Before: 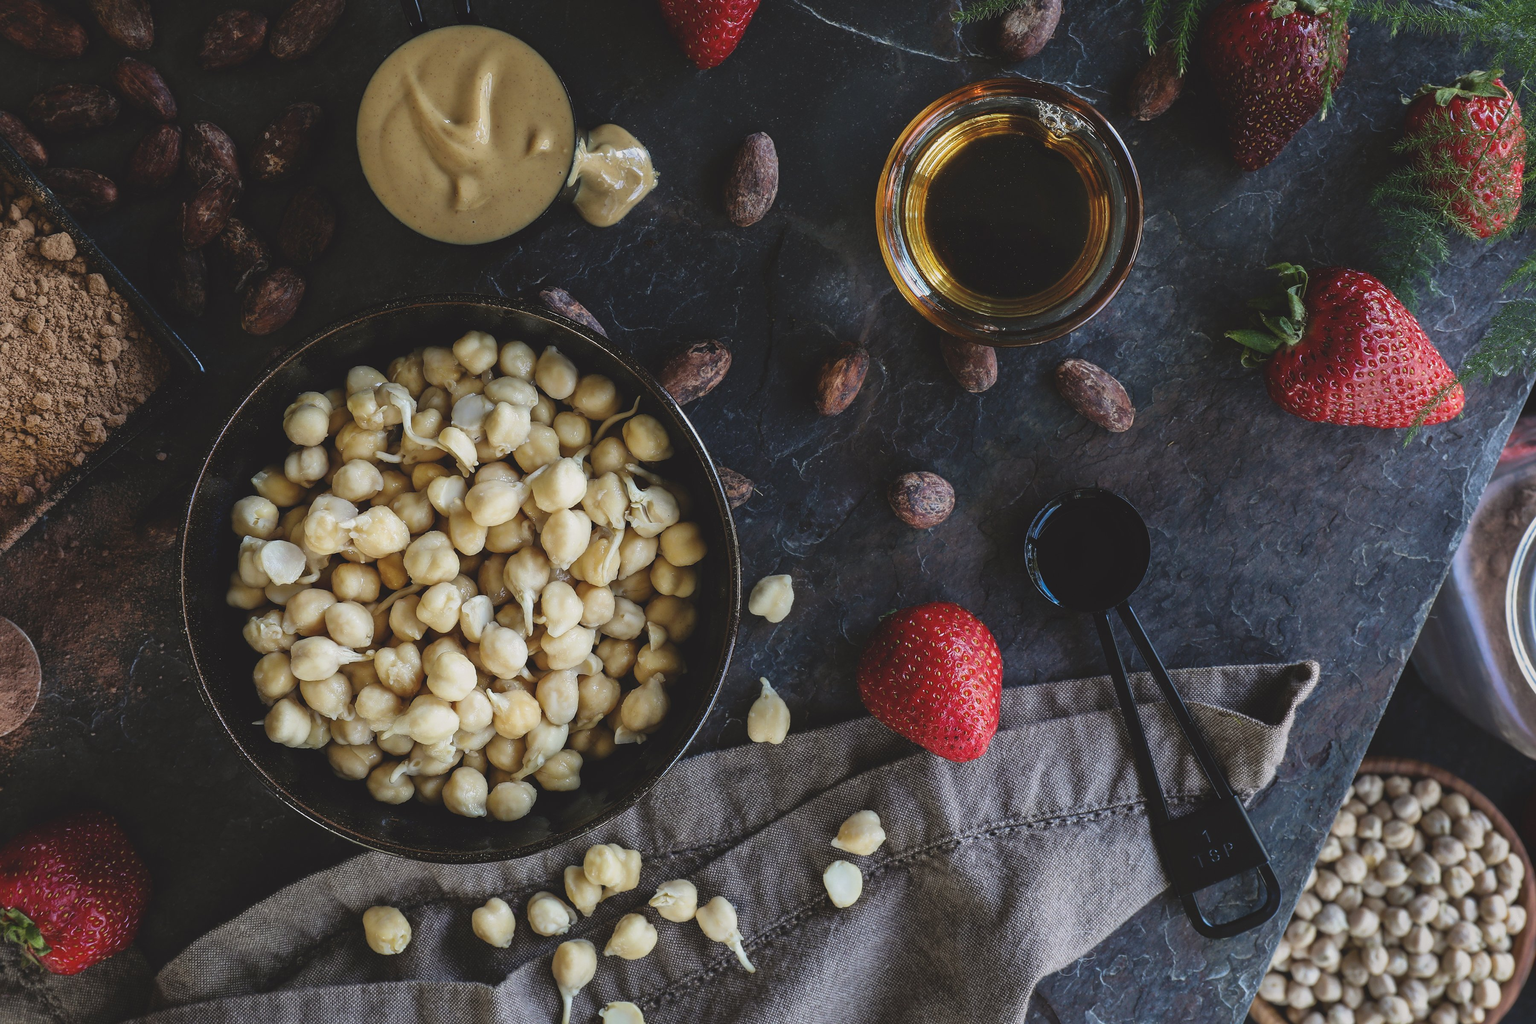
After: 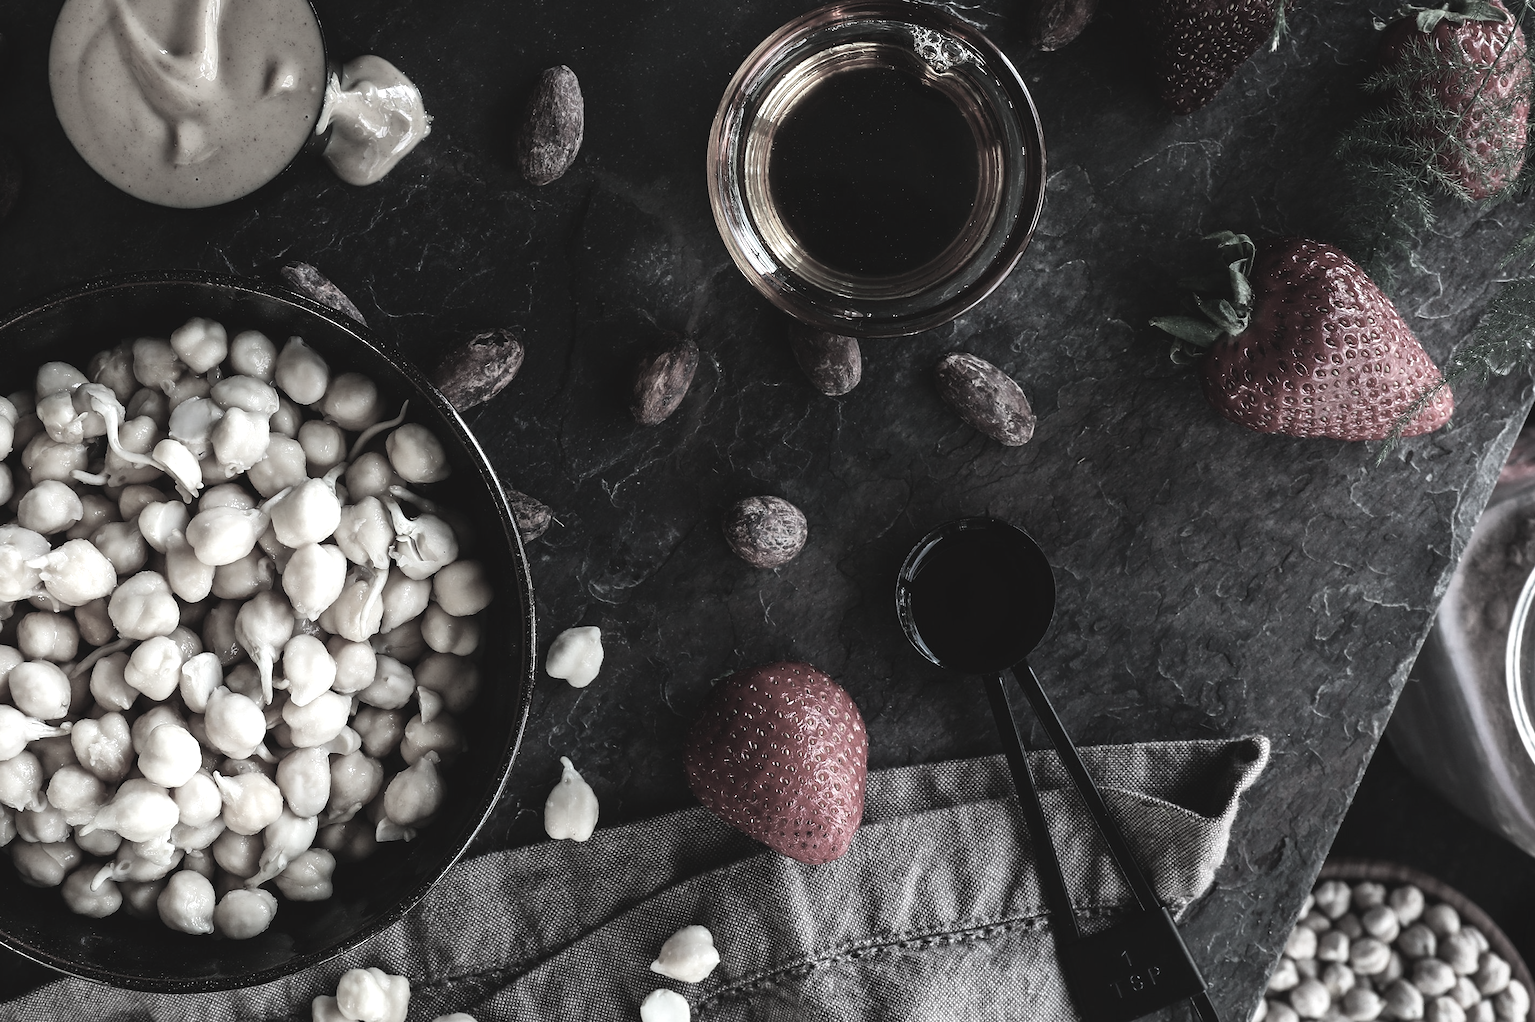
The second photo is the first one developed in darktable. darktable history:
tone equalizer: -8 EV -0.75 EV, -7 EV -0.7 EV, -6 EV -0.6 EV, -5 EV -0.4 EV, -3 EV 0.4 EV, -2 EV 0.6 EV, -1 EV 0.7 EV, +0 EV 0.75 EV, edges refinement/feathering 500, mask exposure compensation -1.57 EV, preserve details no
crop and rotate: left 20.74%, top 7.912%, right 0.375%, bottom 13.378%
color contrast: green-magenta contrast 0.3, blue-yellow contrast 0.15
